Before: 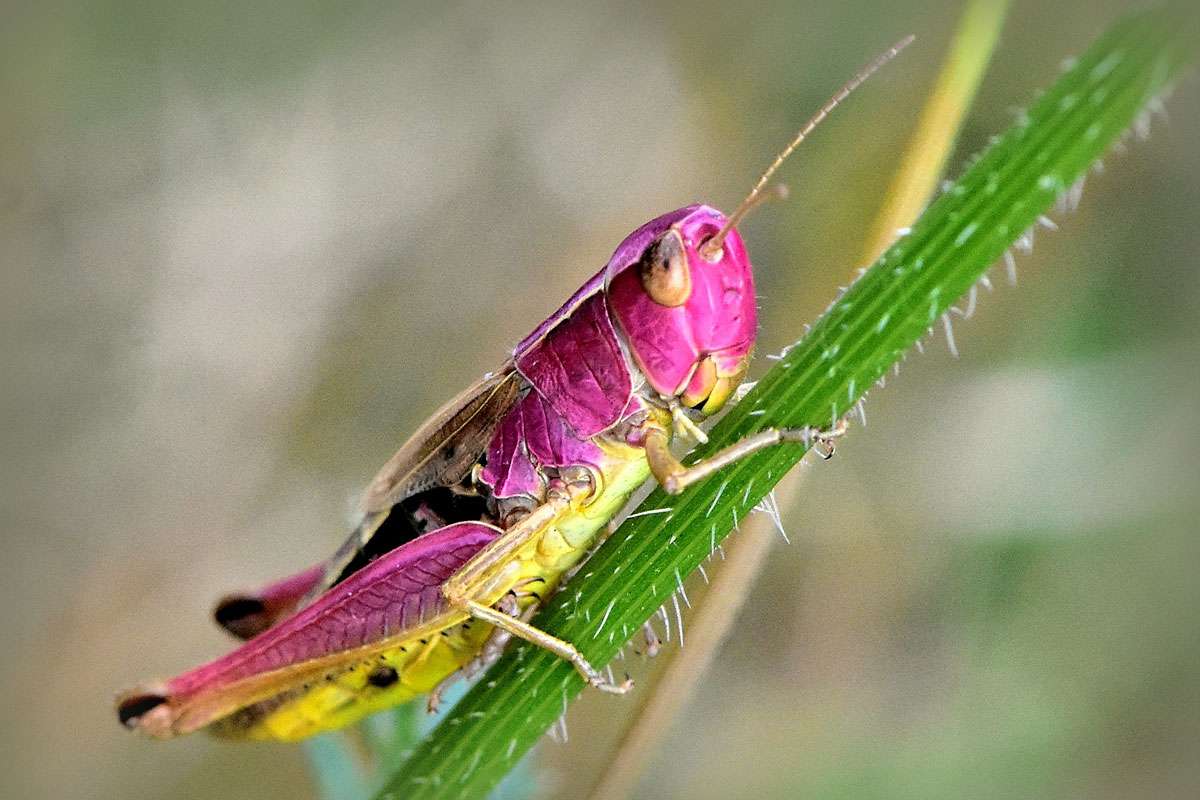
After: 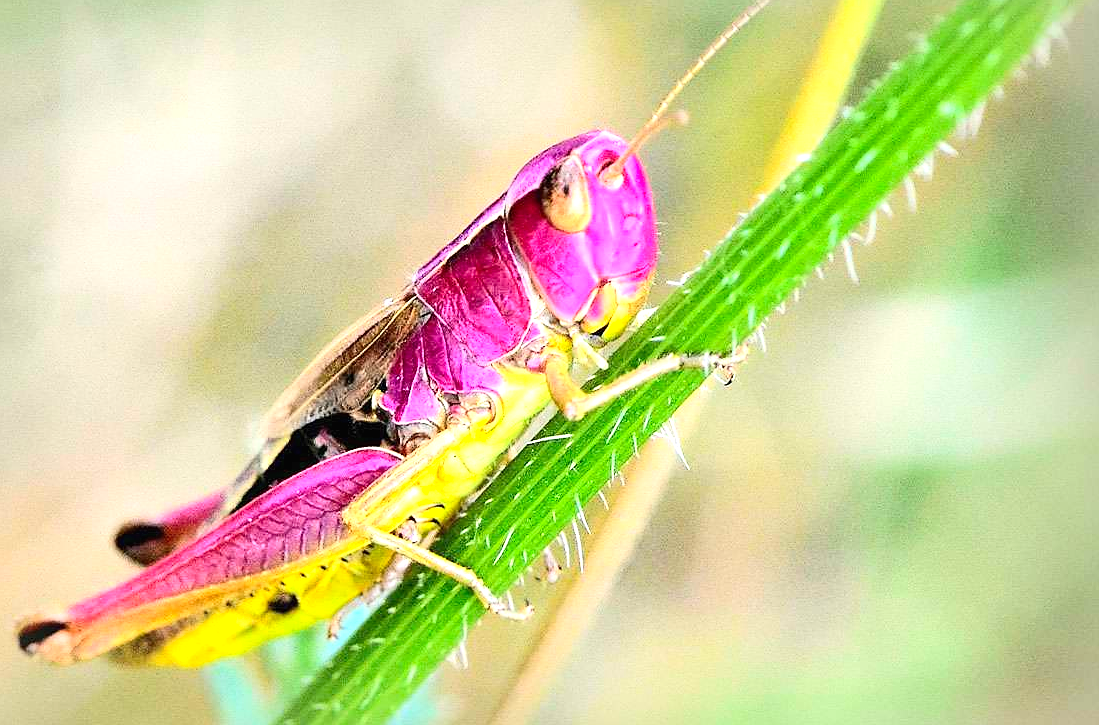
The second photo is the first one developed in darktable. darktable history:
sharpen: radius 1.026
exposure: black level correction 0, exposure 0.892 EV, compensate highlight preservation false
crop and rotate: left 8.353%, top 9.3%
contrast brightness saturation: contrast 0.198, brightness 0.167, saturation 0.226
color correction: highlights a* -0.247, highlights b* -0.066
